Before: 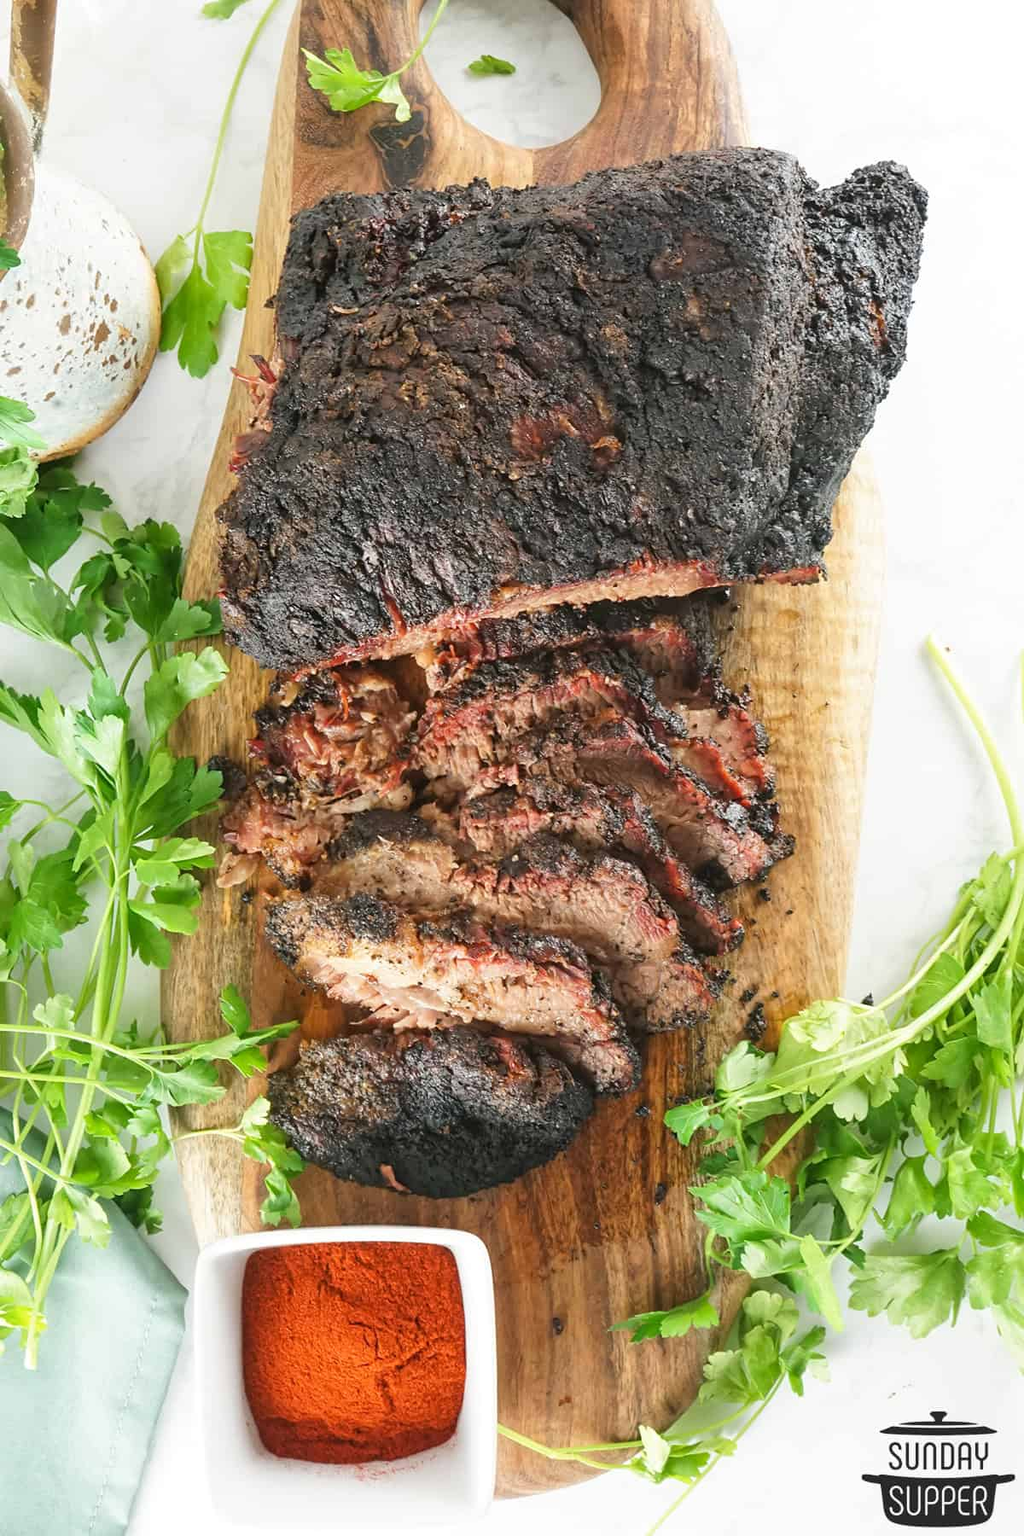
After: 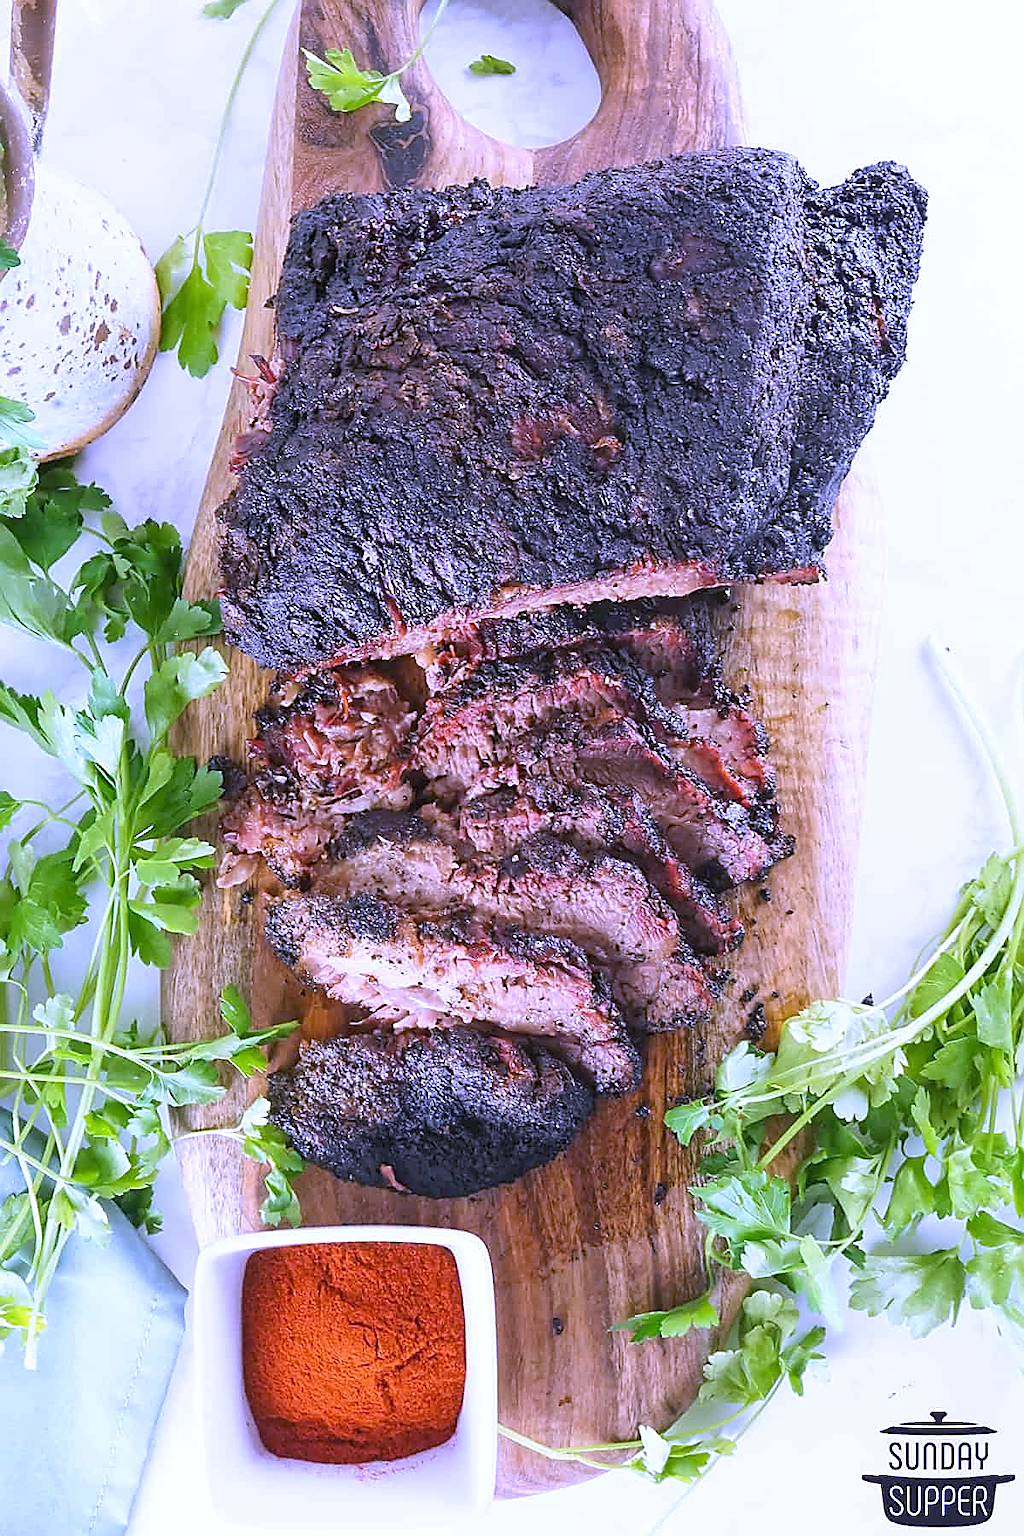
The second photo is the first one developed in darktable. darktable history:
white balance: red 0.98, blue 1.61
sharpen: radius 1.4, amount 1.25, threshold 0.7
